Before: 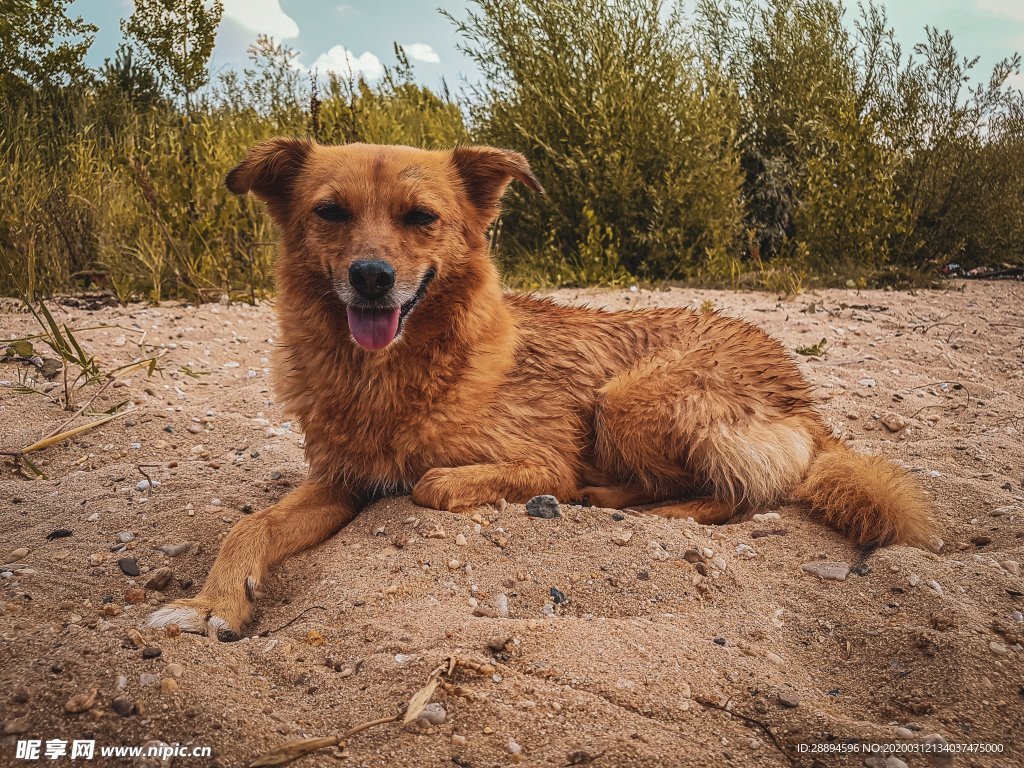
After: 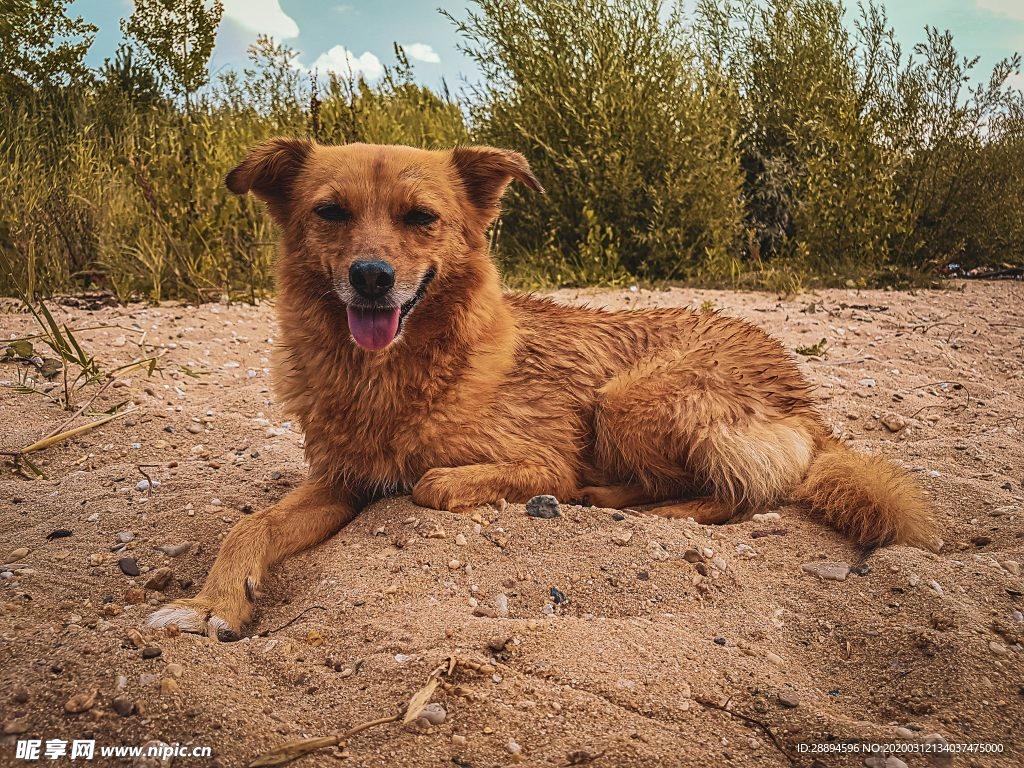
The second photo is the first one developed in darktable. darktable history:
sharpen: amount 0.21
shadows and highlights: shadows 59.79, soften with gaussian
velvia: on, module defaults
